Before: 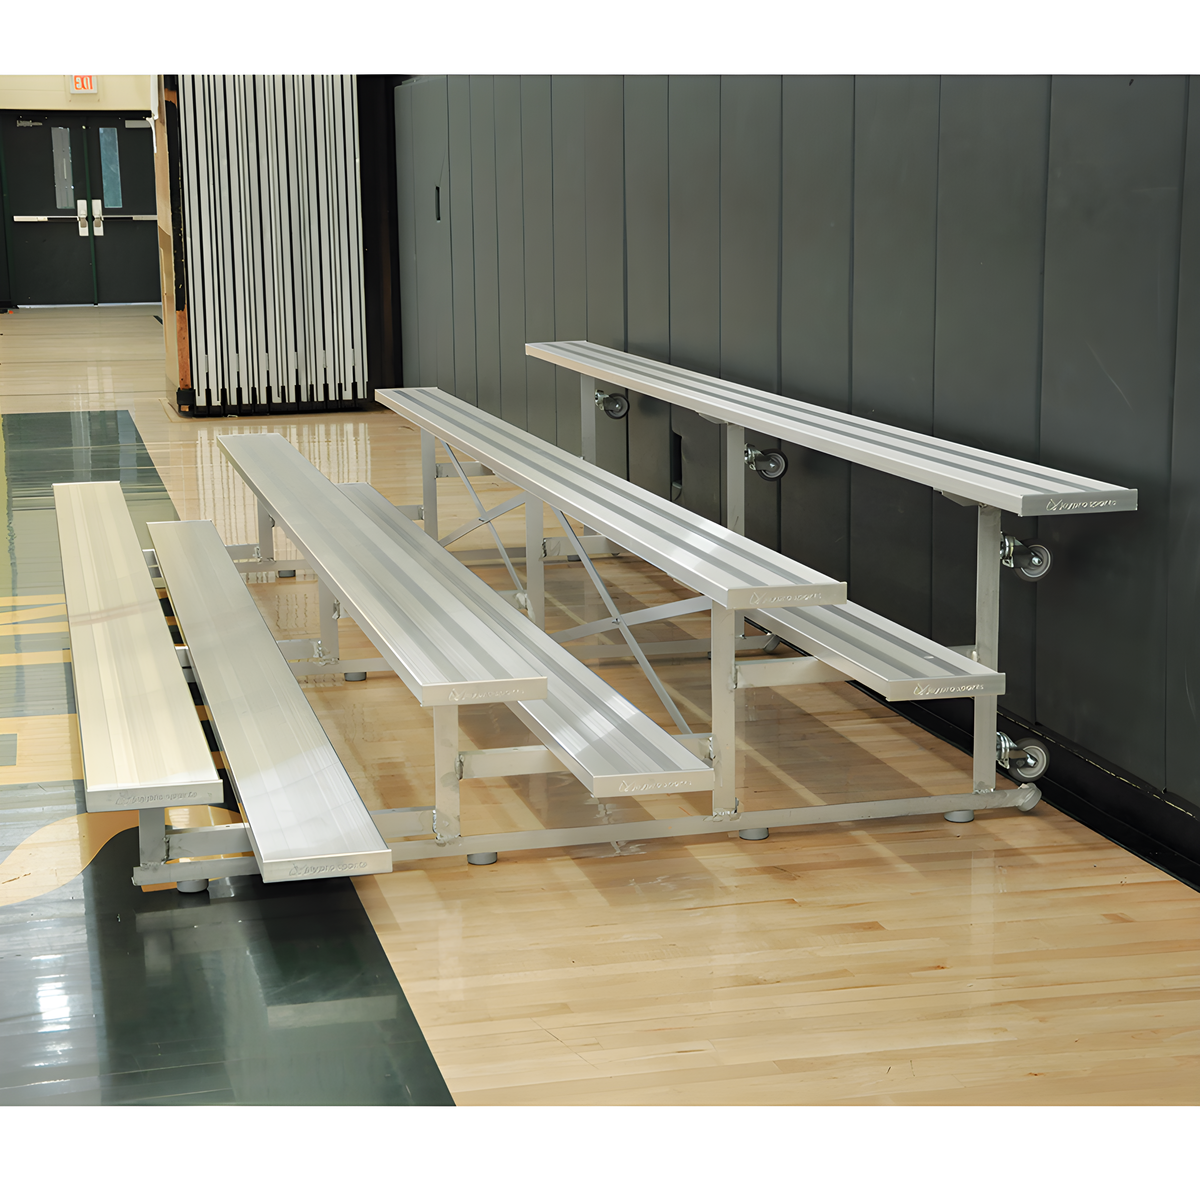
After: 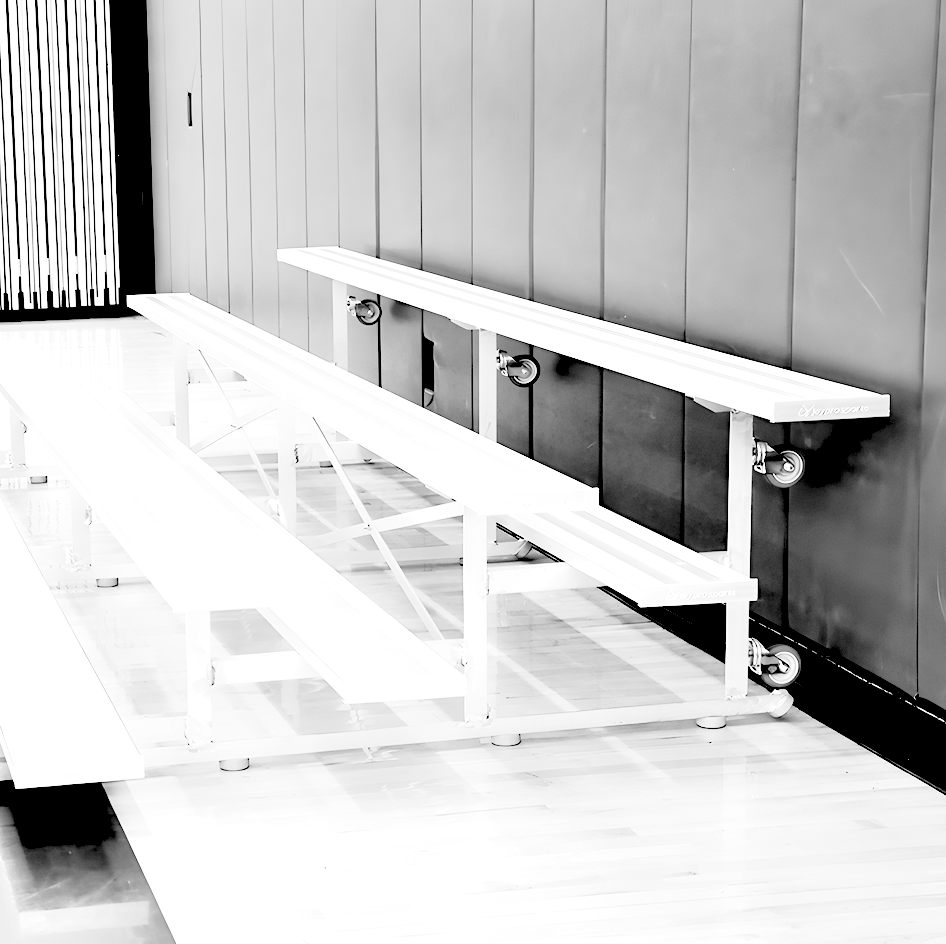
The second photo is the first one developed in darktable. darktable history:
monochrome: on, module defaults
crop and rotate: left 20.74%, top 7.912%, right 0.375%, bottom 13.378%
exposure: black level correction 0, exposure 1.5 EV, compensate exposure bias true, compensate highlight preservation false
base curve: curves: ch0 [(0, 0) (0.028, 0.03) (0.121, 0.232) (0.46, 0.748) (0.859, 0.968) (1, 1)]
color balance rgb: perceptual saturation grading › global saturation 25%, perceptual brilliance grading › mid-tones 10%, perceptual brilliance grading › shadows 15%, global vibrance 20%
rgb levels: levels [[0.027, 0.429, 0.996], [0, 0.5, 1], [0, 0.5, 1]]
color balance: lift [1.016, 0.983, 1, 1.017], gamma [0.78, 1.018, 1.043, 0.957], gain [0.786, 1.063, 0.937, 1.017], input saturation 118.26%, contrast 13.43%, contrast fulcrum 21.62%, output saturation 82.76%
